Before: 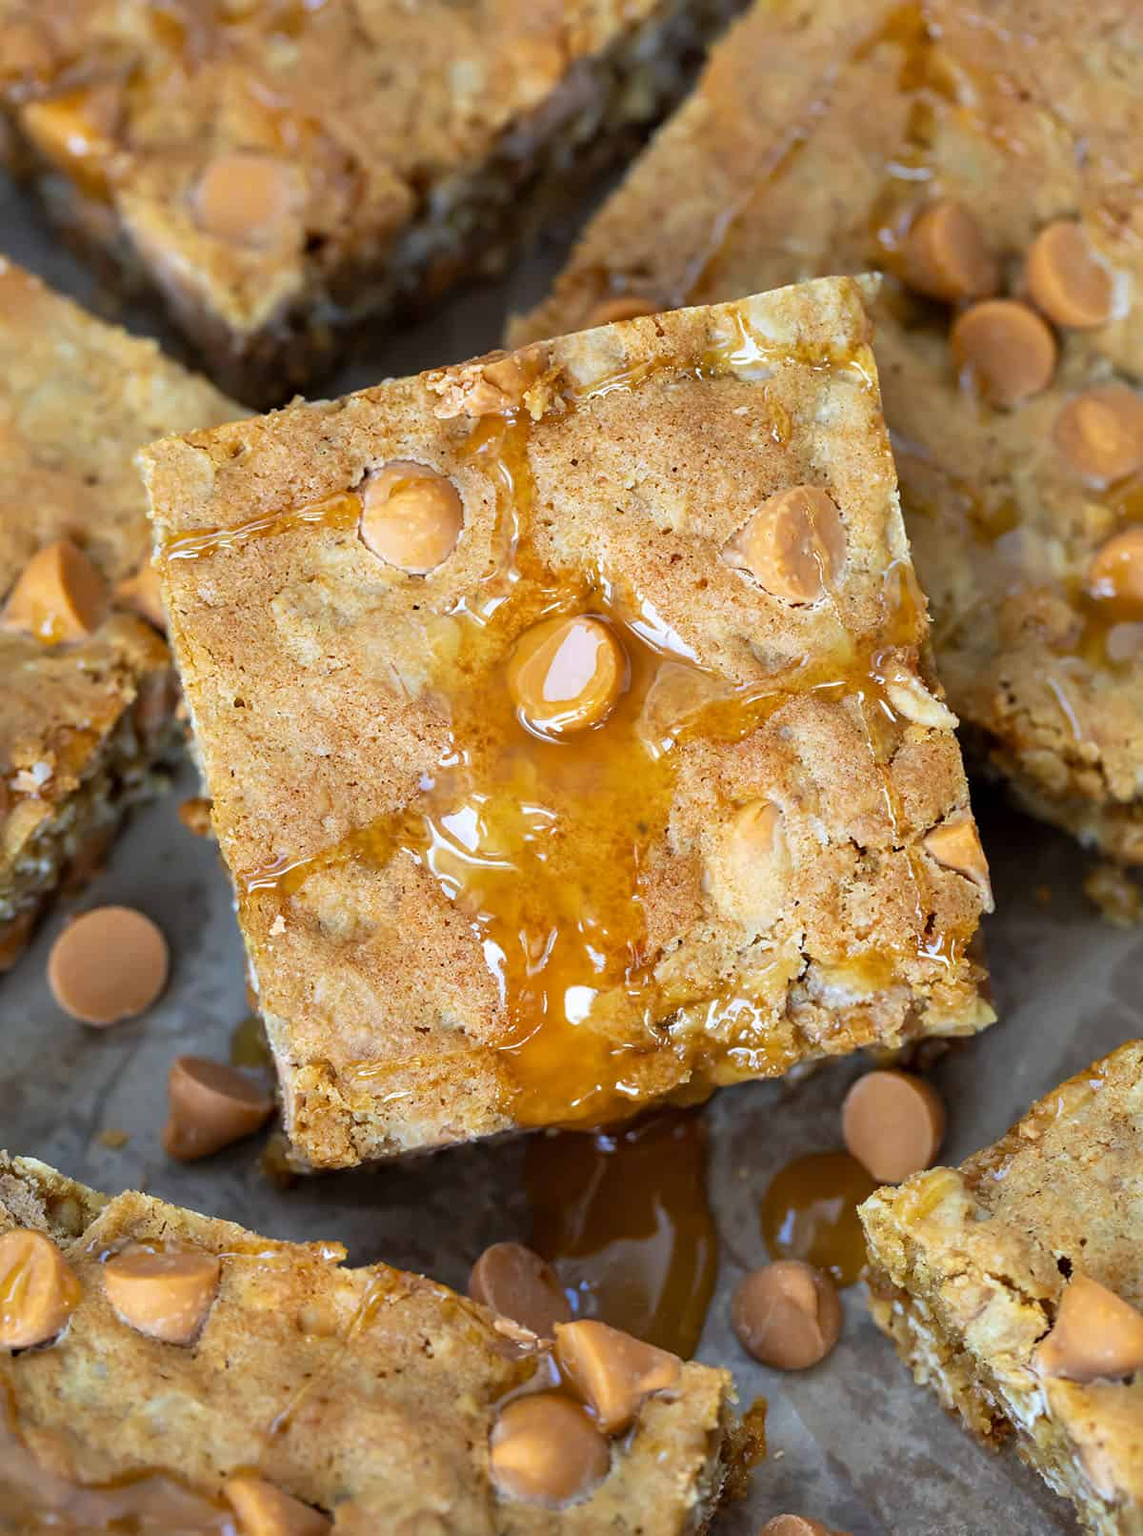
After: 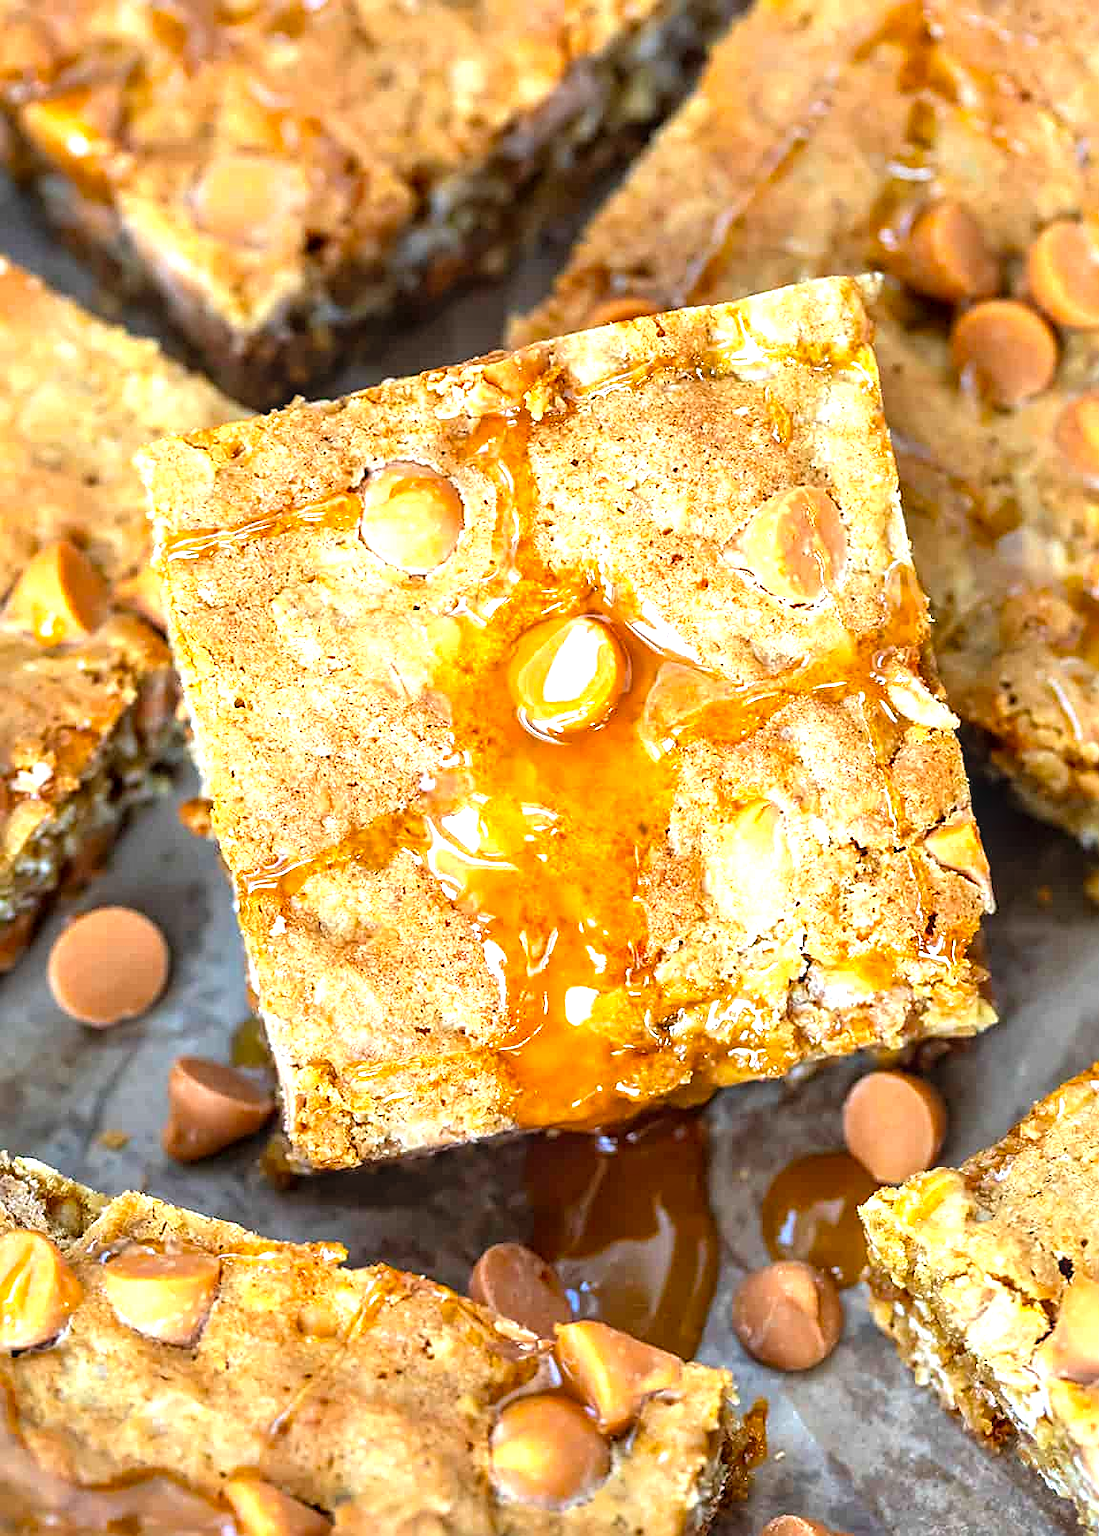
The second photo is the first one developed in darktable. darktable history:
sharpen: on, module defaults
local contrast: on, module defaults
crop: right 3.888%, bottom 0.019%
levels: levels [0, 0.374, 0.749]
